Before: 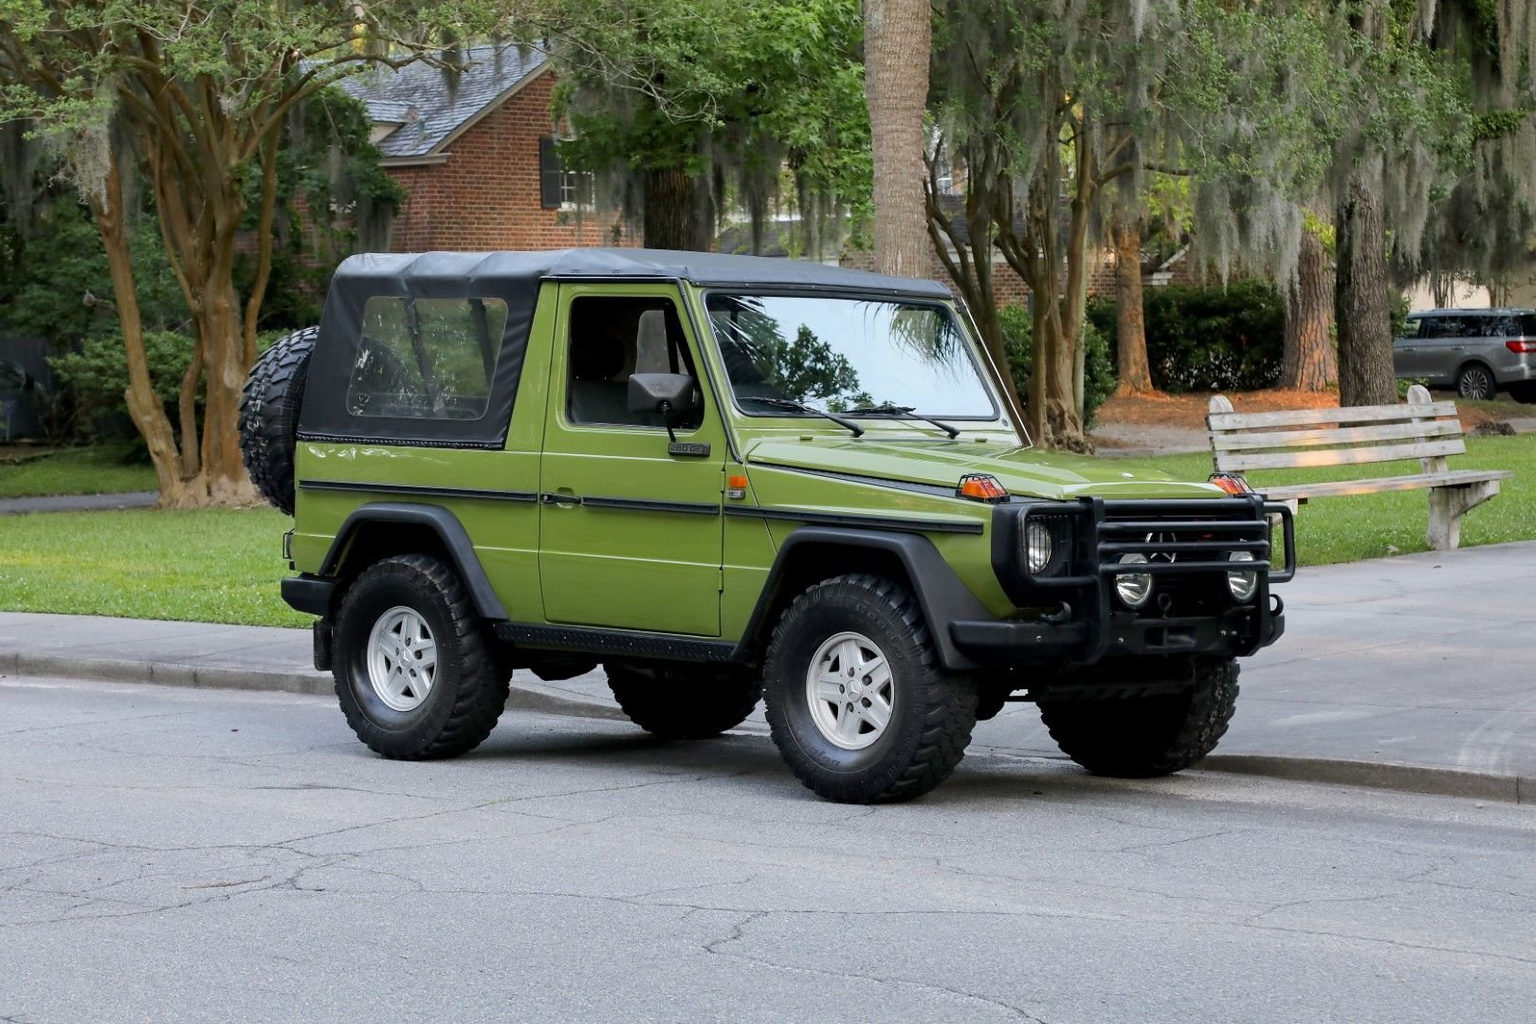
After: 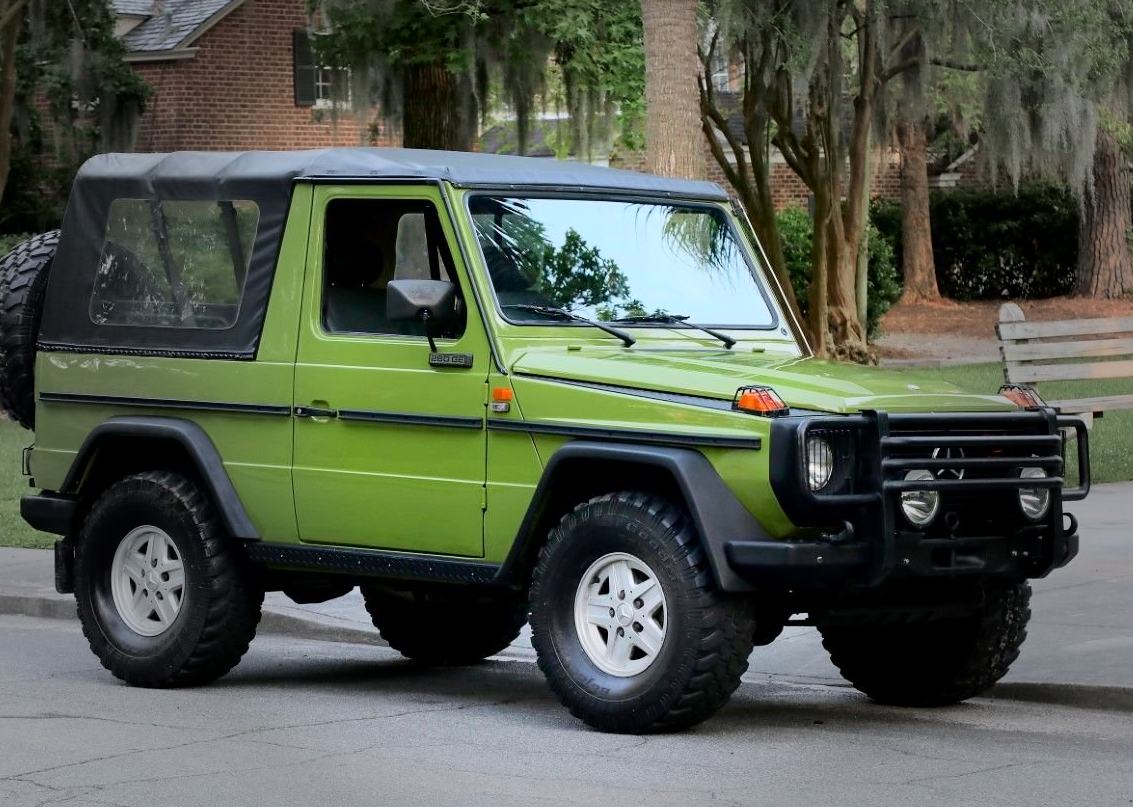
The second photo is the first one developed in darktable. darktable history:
vignetting: fall-off start 40%, fall-off radius 40%
tone curve: curves: ch0 [(0, 0) (0.091, 0.077) (0.389, 0.458) (0.745, 0.82) (0.856, 0.899) (0.92, 0.938) (1, 0.973)]; ch1 [(0, 0) (0.437, 0.404) (0.5, 0.5) (0.529, 0.55) (0.58, 0.6) (0.616, 0.649) (1, 1)]; ch2 [(0, 0) (0.442, 0.415) (0.5, 0.5) (0.535, 0.557) (0.585, 0.62) (1, 1)], color space Lab, independent channels, preserve colors none
crop and rotate: left 17.046%, top 10.659%, right 12.989%, bottom 14.553%
